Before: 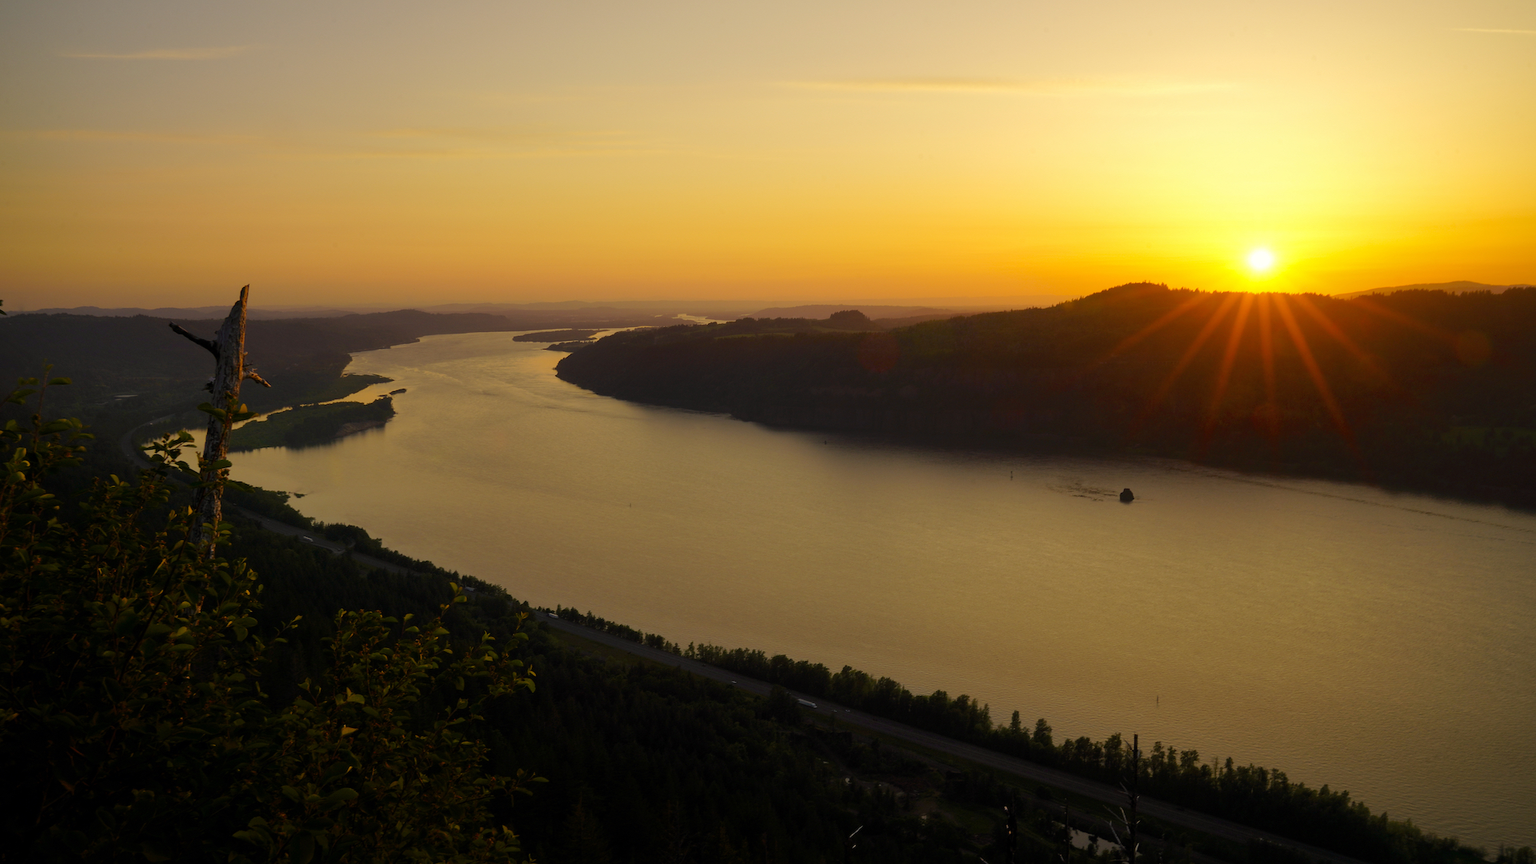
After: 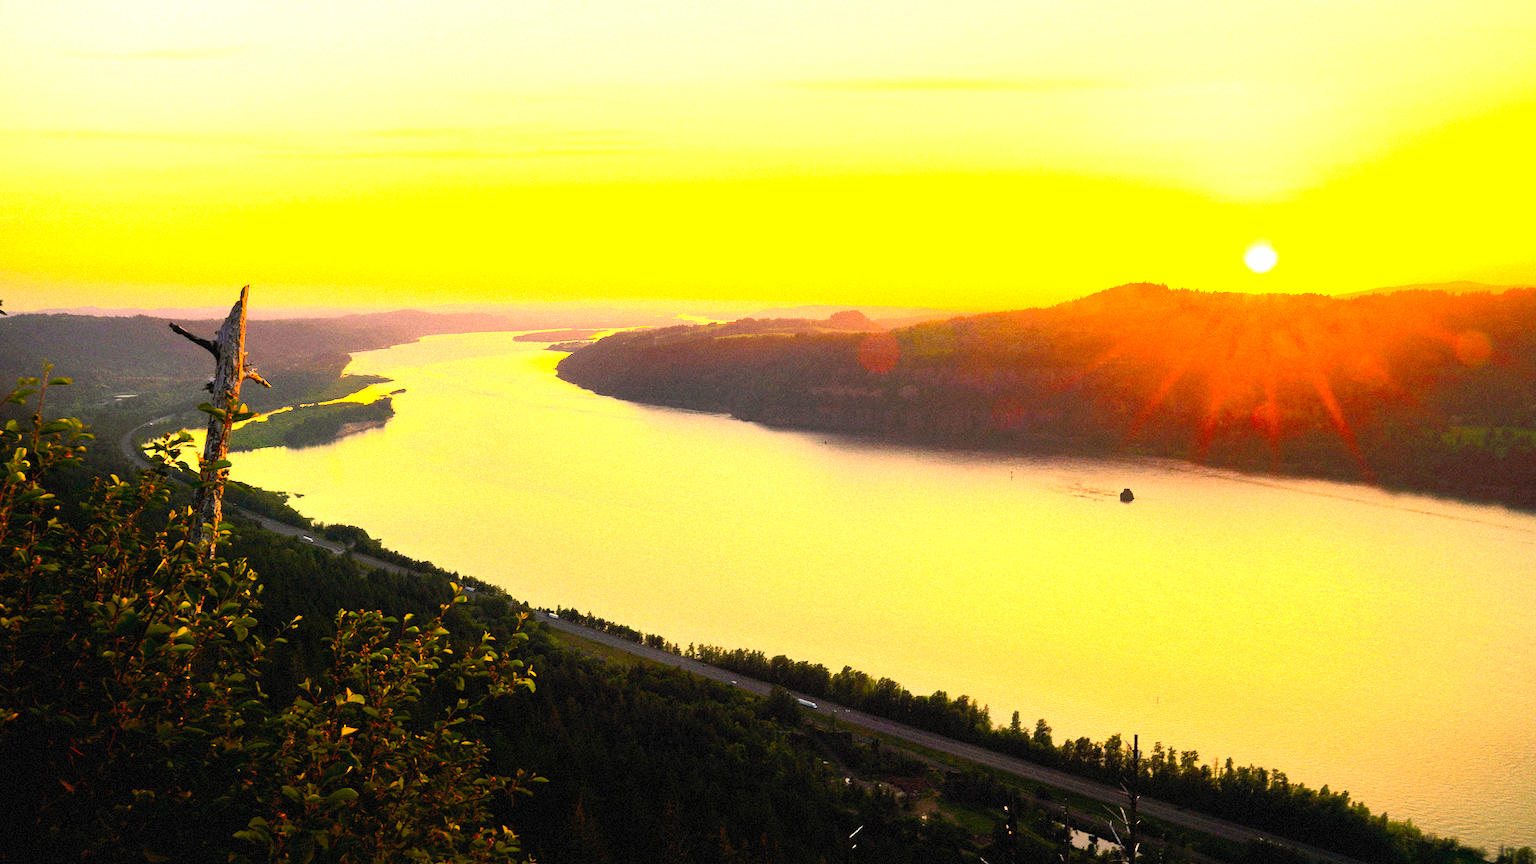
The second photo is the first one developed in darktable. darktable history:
grain: mid-tones bias 0%
exposure: black level correction 0, exposure 1 EV, compensate exposure bias true, compensate highlight preservation false
contrast brightness saturation: contrast 0.2, brightness 0.16, saturation 0.22
